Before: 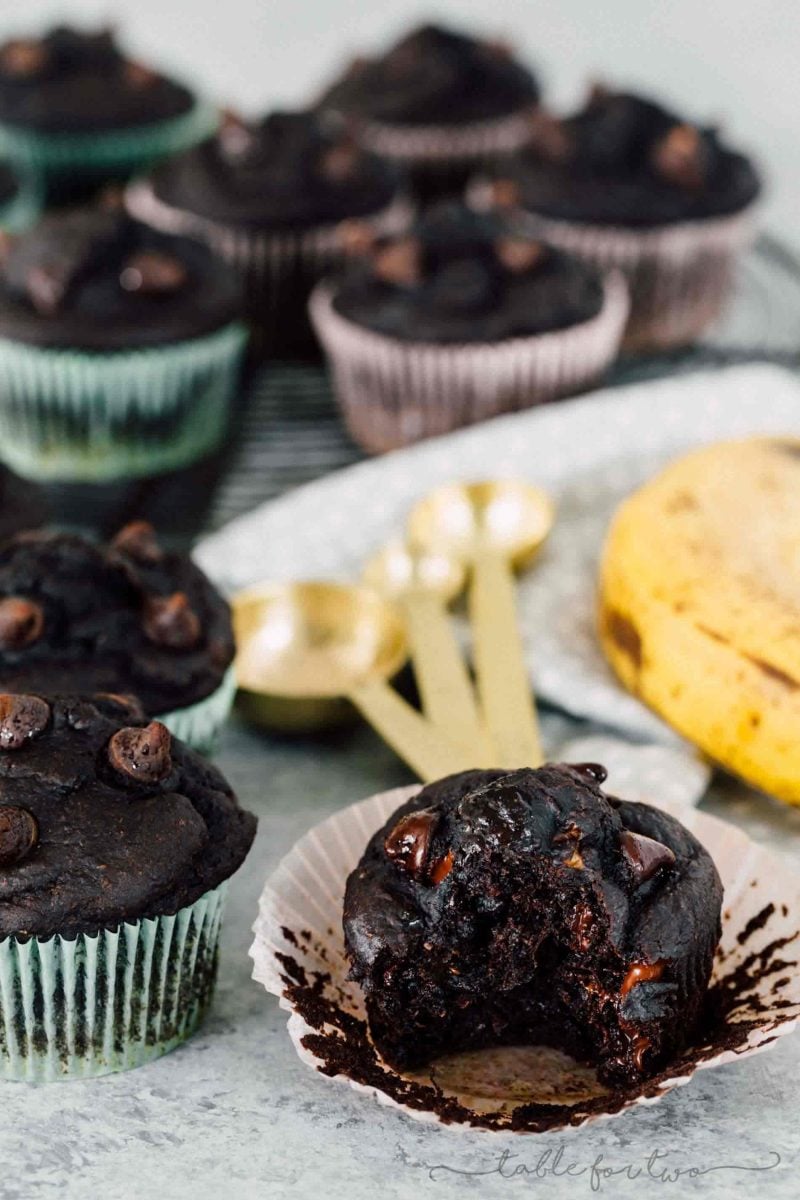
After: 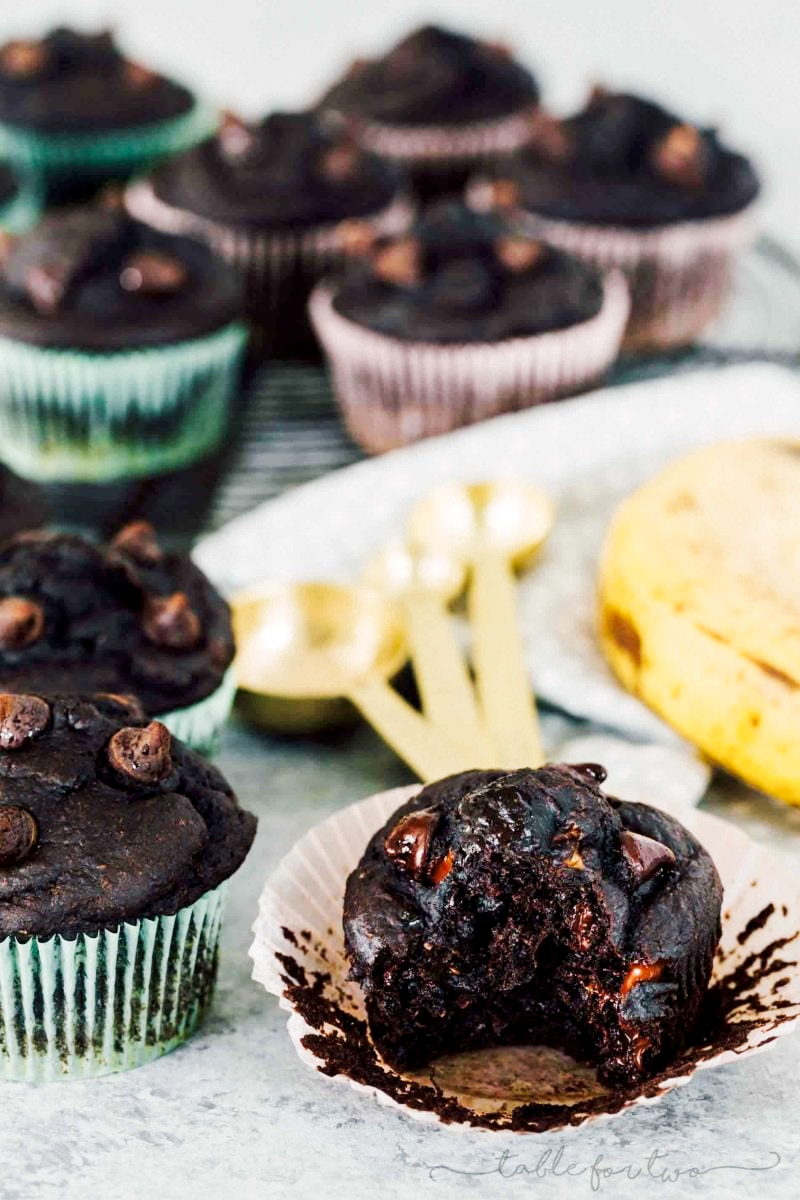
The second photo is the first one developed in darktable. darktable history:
tone curve: curves: ch0 [(0, 0) (0.003, 0.003) (0.011, 0.014) (0.025, 0.033) (0.044, 0.06) (0.069, 0.096) (0.1, 0.132) (0.136, 0.174) (0.177, 0.226) (0.224, 0.282) (0.277, 0.352) (0.335, 0.435) (0.399, 0.524) (0.468, 0.615) (0.543, 0.695) (0.623, 0.771) (0.709, 0.835) (0.801, 0.894) (0.898, 0.944) (1, 1)], preserve colors none
velvia: on, module defaults
local contrast: highlights 101%, shadows 102%, detail 119%, midtone range 0.2
